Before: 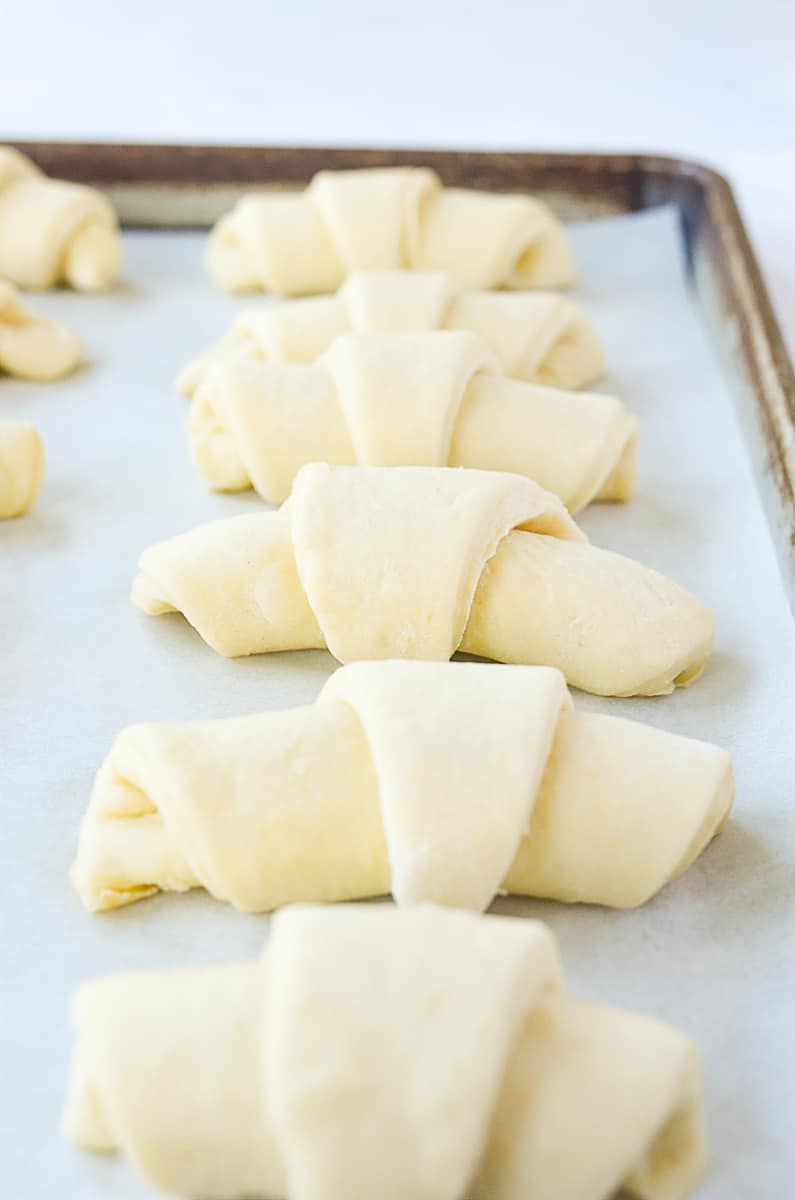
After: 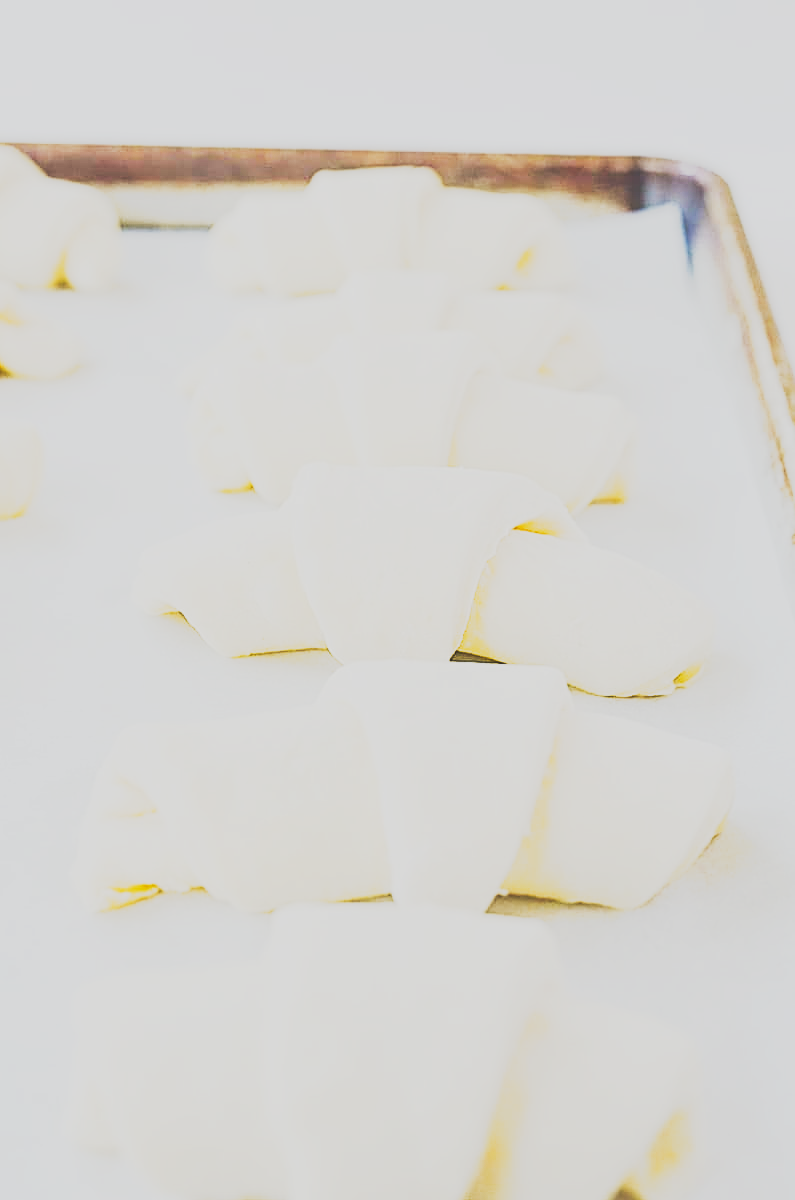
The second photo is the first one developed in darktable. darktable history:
tone curve: curves: ch0 [(0, 0.148) (0.191, 0.225) (0.39, 0.373) (0.669, 0.716) (0.847, 0.818) (1, 0.839)], preserve colors none
exposure: exposure 1.211 EV, compensate highlight preservation false
sharpen: on, module defaults
